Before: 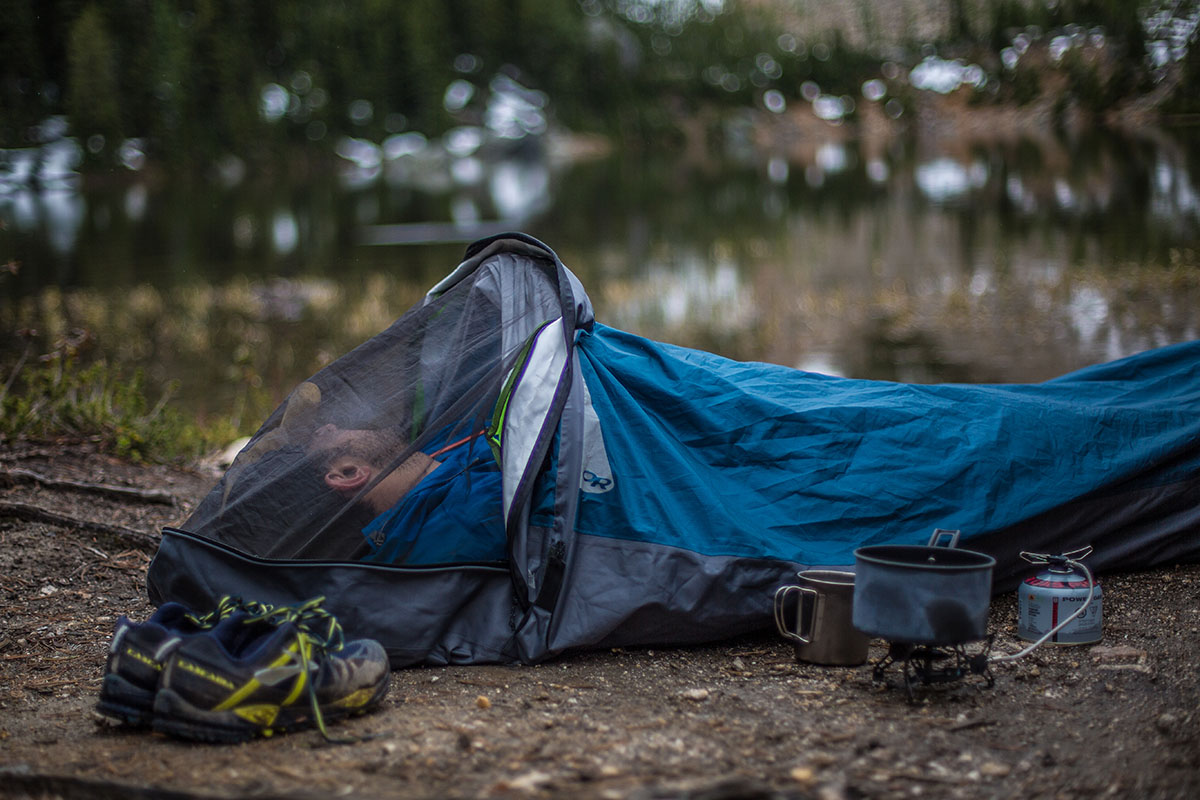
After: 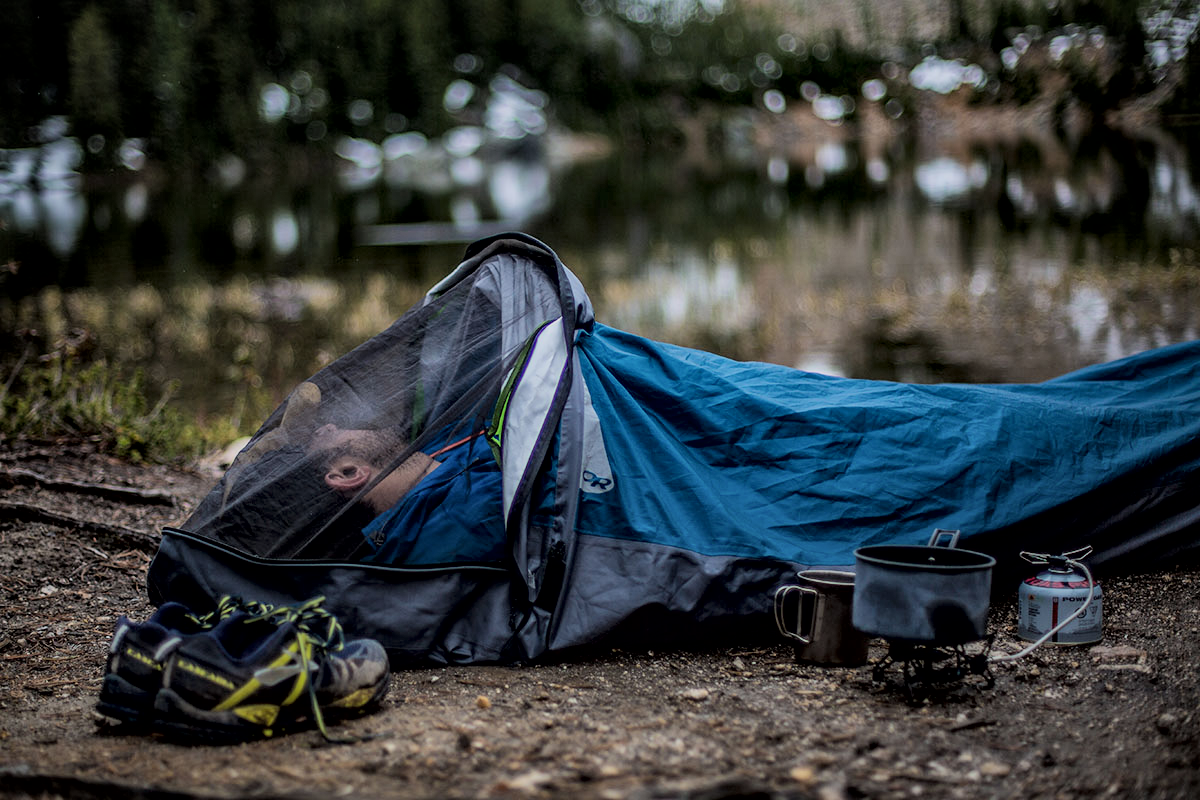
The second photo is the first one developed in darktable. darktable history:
filmic rgb: black relative exposure -8.39 EV, white relative exposure 4.68 EV, hardness 3.84, color science v6 (2022)
local contrast: mode bilateral grid, contrast 25, coarseness 59, detail 152%, midtone range 0.2
